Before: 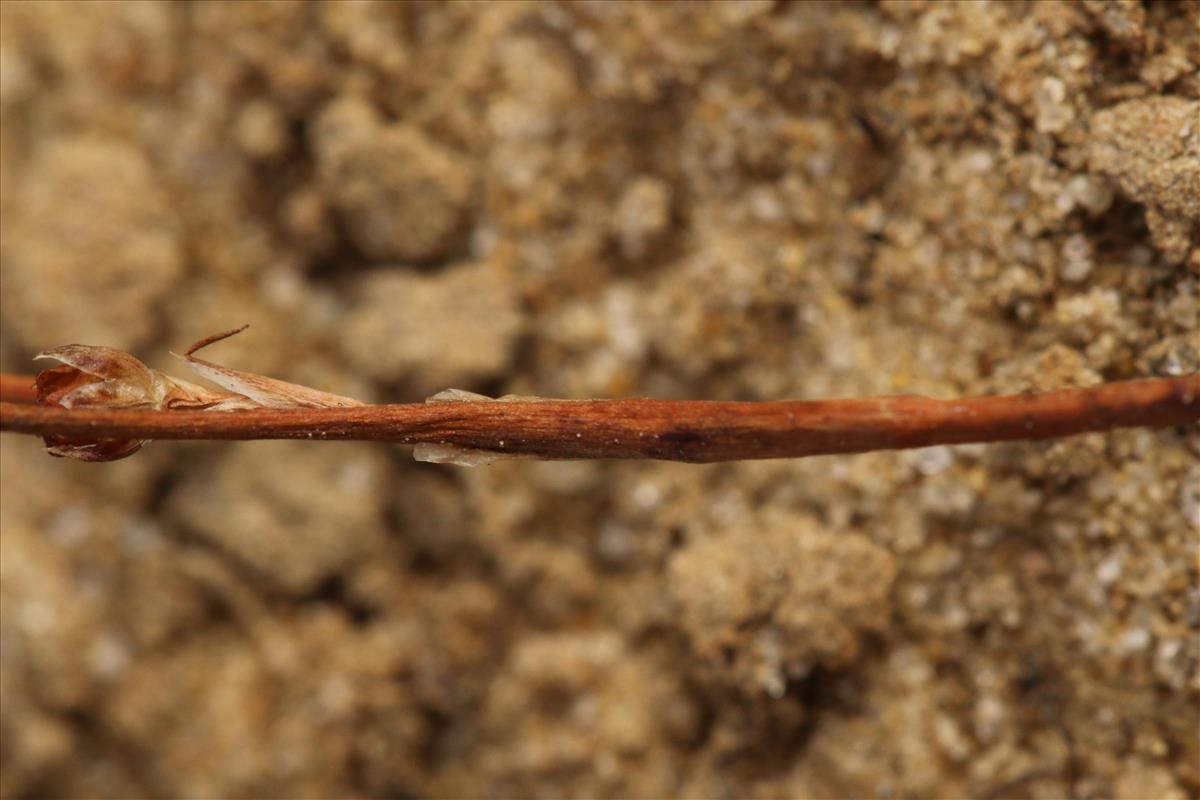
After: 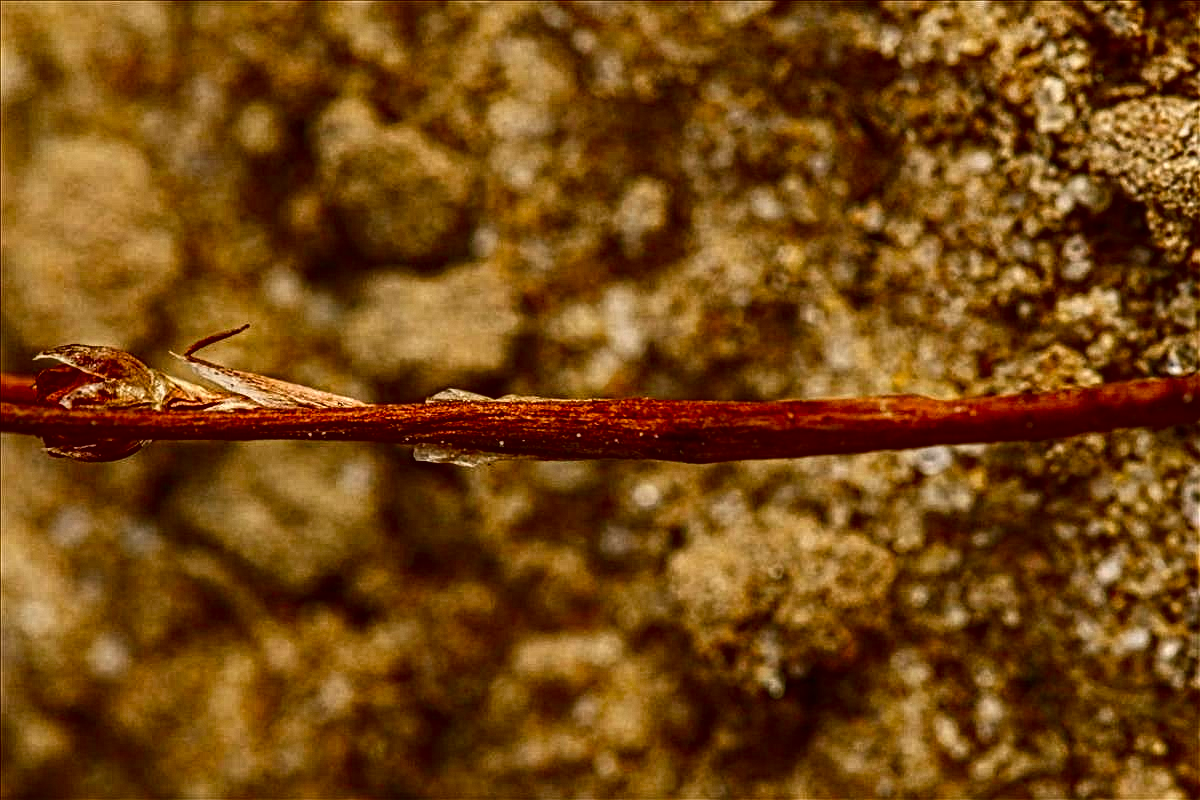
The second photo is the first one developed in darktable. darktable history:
local contrast: mode bilateral grid, contrast 20, coarseness 3, detail 298%, midtone range 0.2
contrast brightness saturation: contrast 0.218, brightness -0.183, saturation 0.238
color balance rgb: shadows lift › chroma 1.831%, shadows lift › hue 263.71°, power › hue 208.69°, global offset › luminance 0.487%, linear chroma grading › global chroma 0.509%, perceptual saturation grading › global saturation 20%, perceptual saturation grading › highlights -24.74%, perceptual saturation grading › shadows 50.015%
